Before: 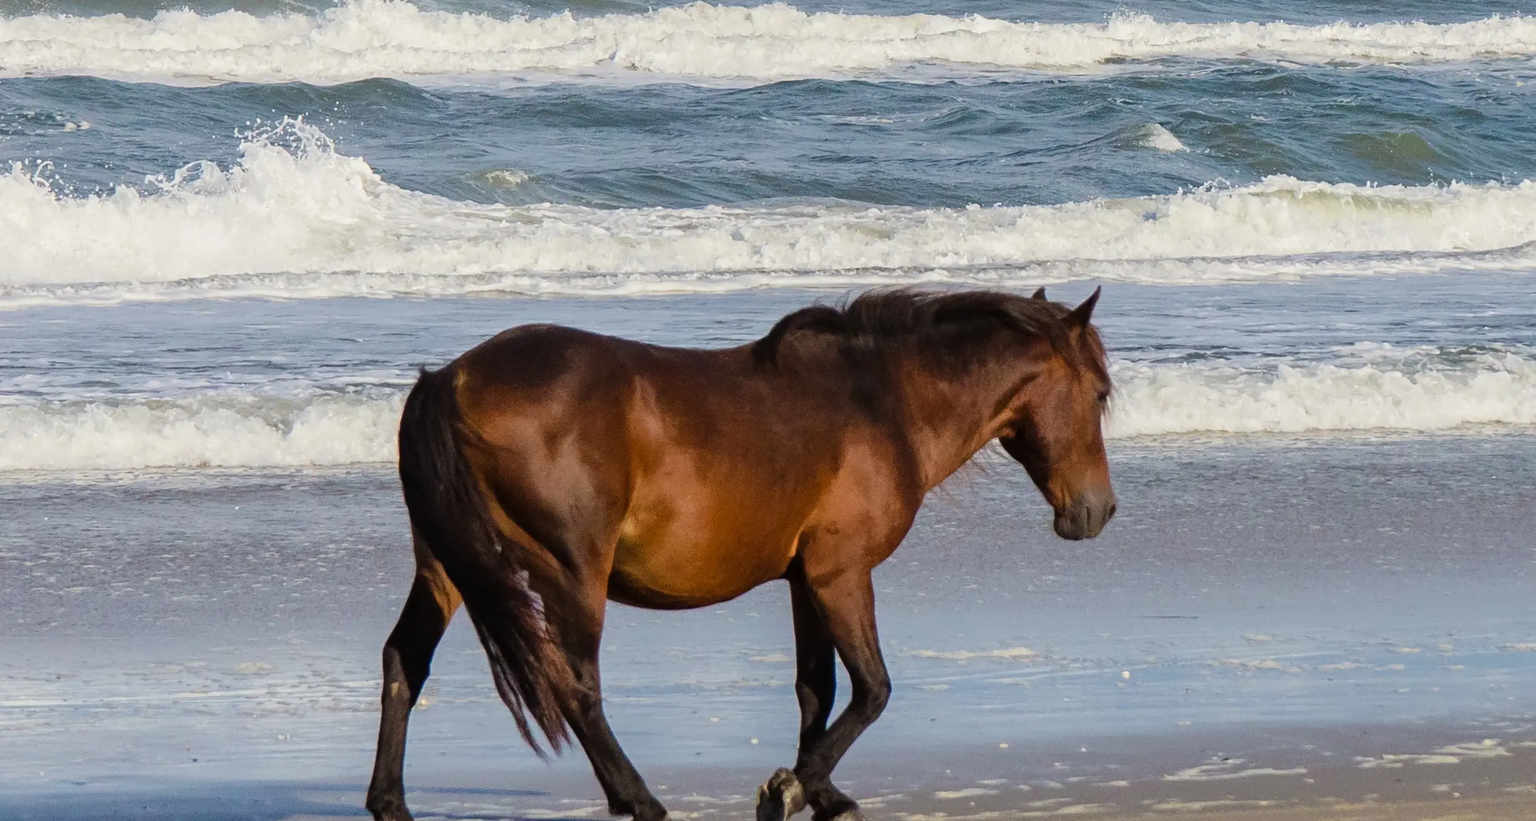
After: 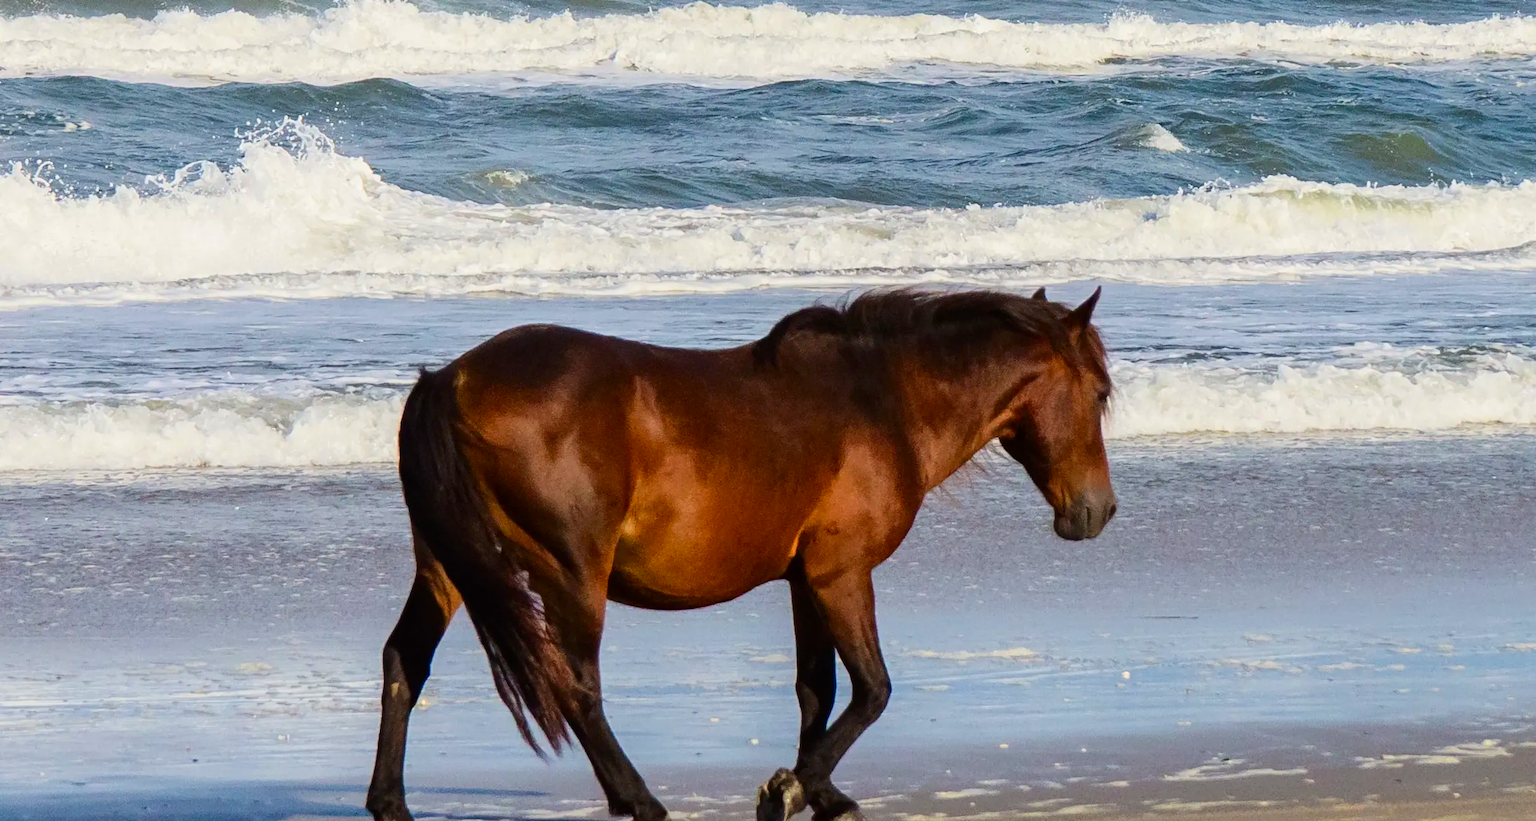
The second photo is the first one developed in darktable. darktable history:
contrast brightness saturation: contrast 0.171, saturation 0.303
